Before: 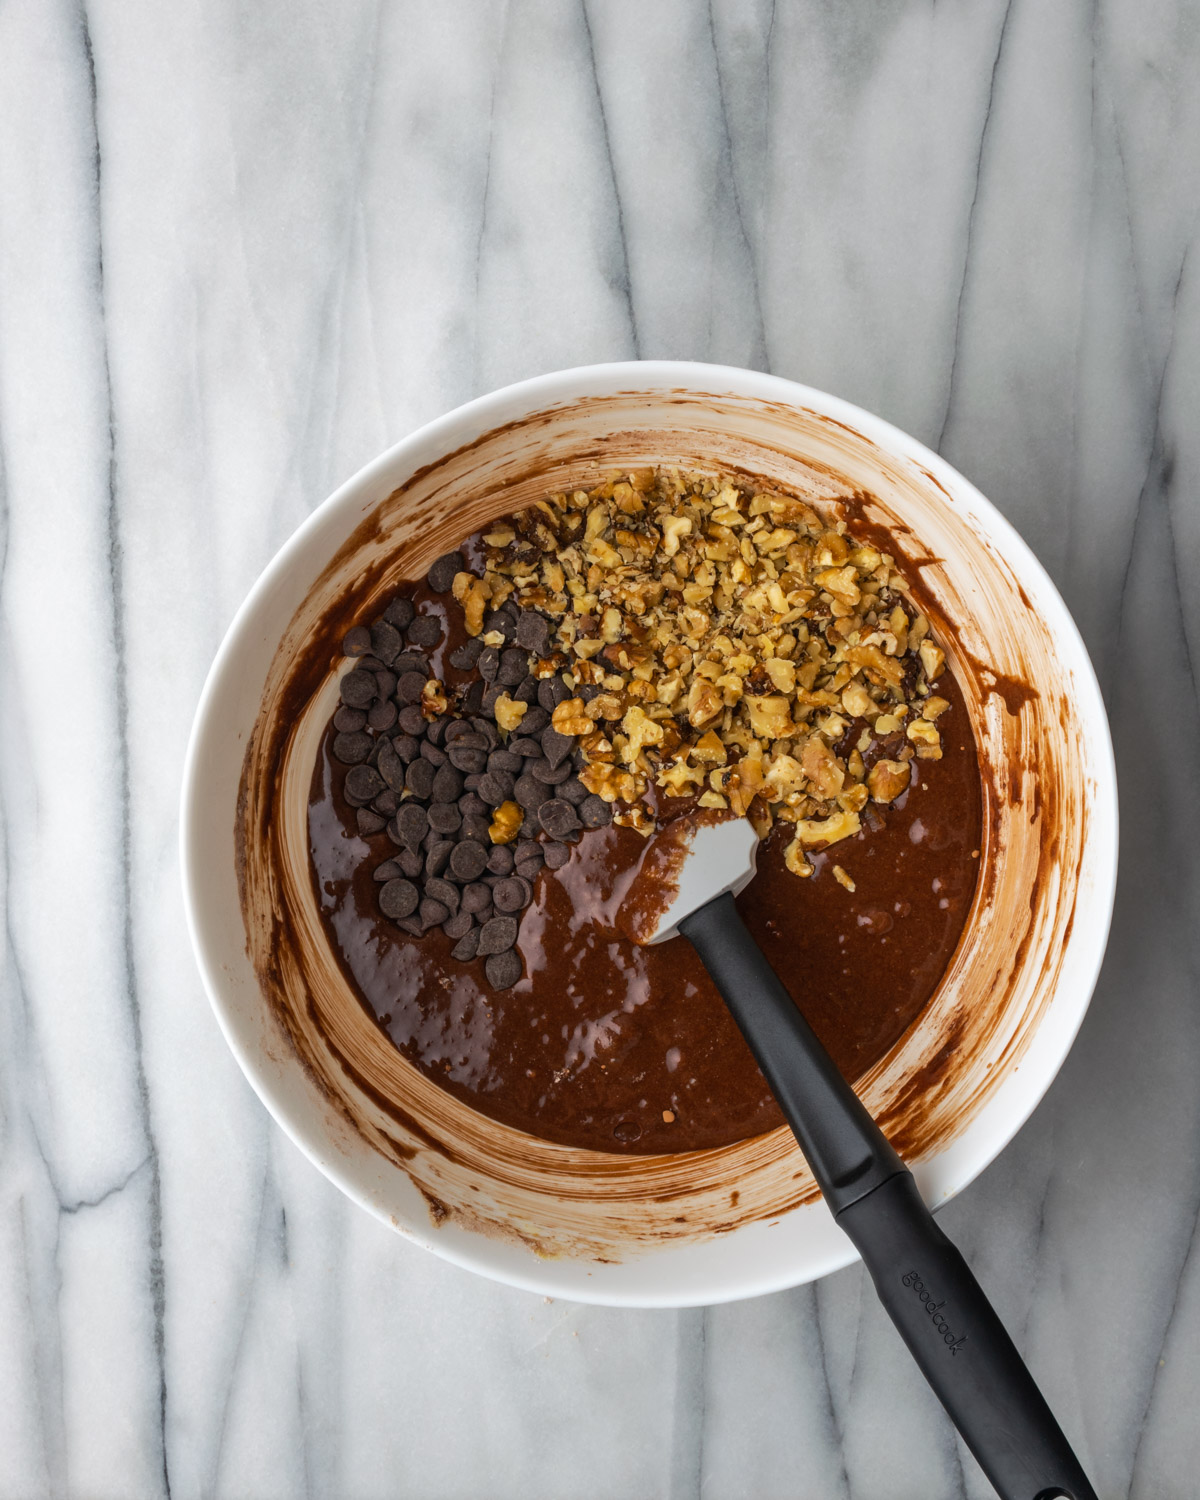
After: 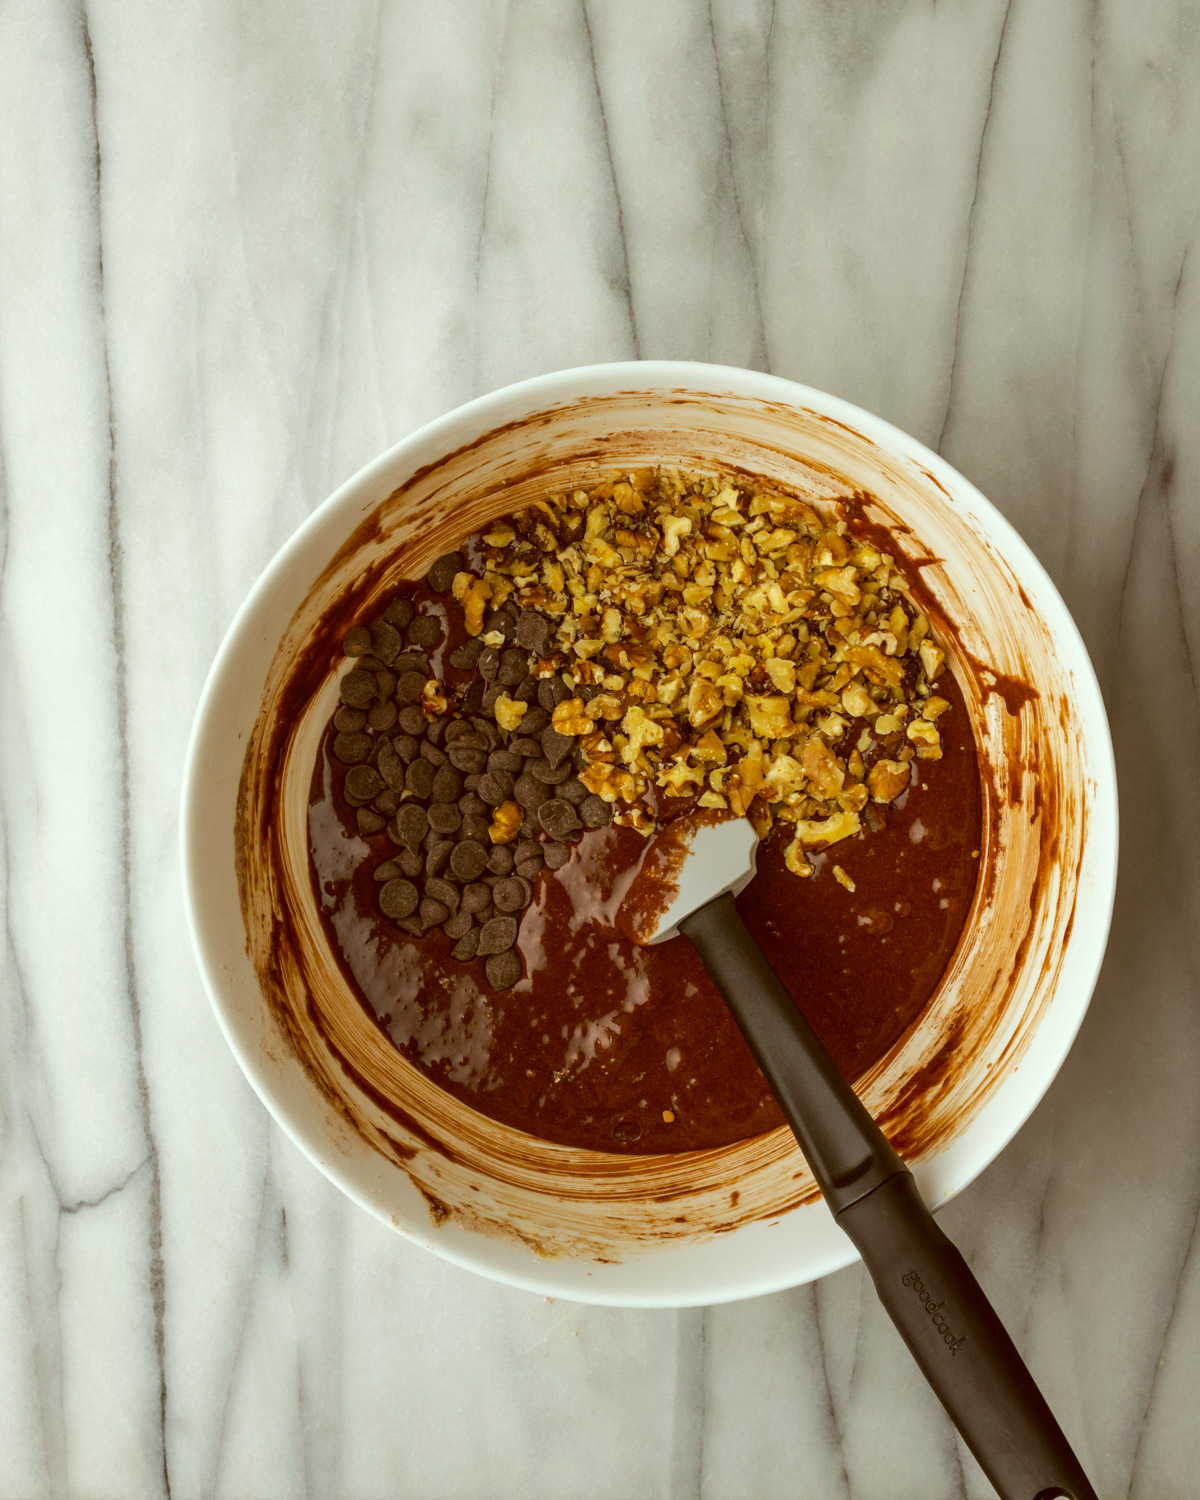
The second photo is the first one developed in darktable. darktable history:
color correction: highlights a* -5.3, highlights b* 9.8, shadows a* 9.8, shadows b* 24.26
white balance: red 0.98, blue 1.034
